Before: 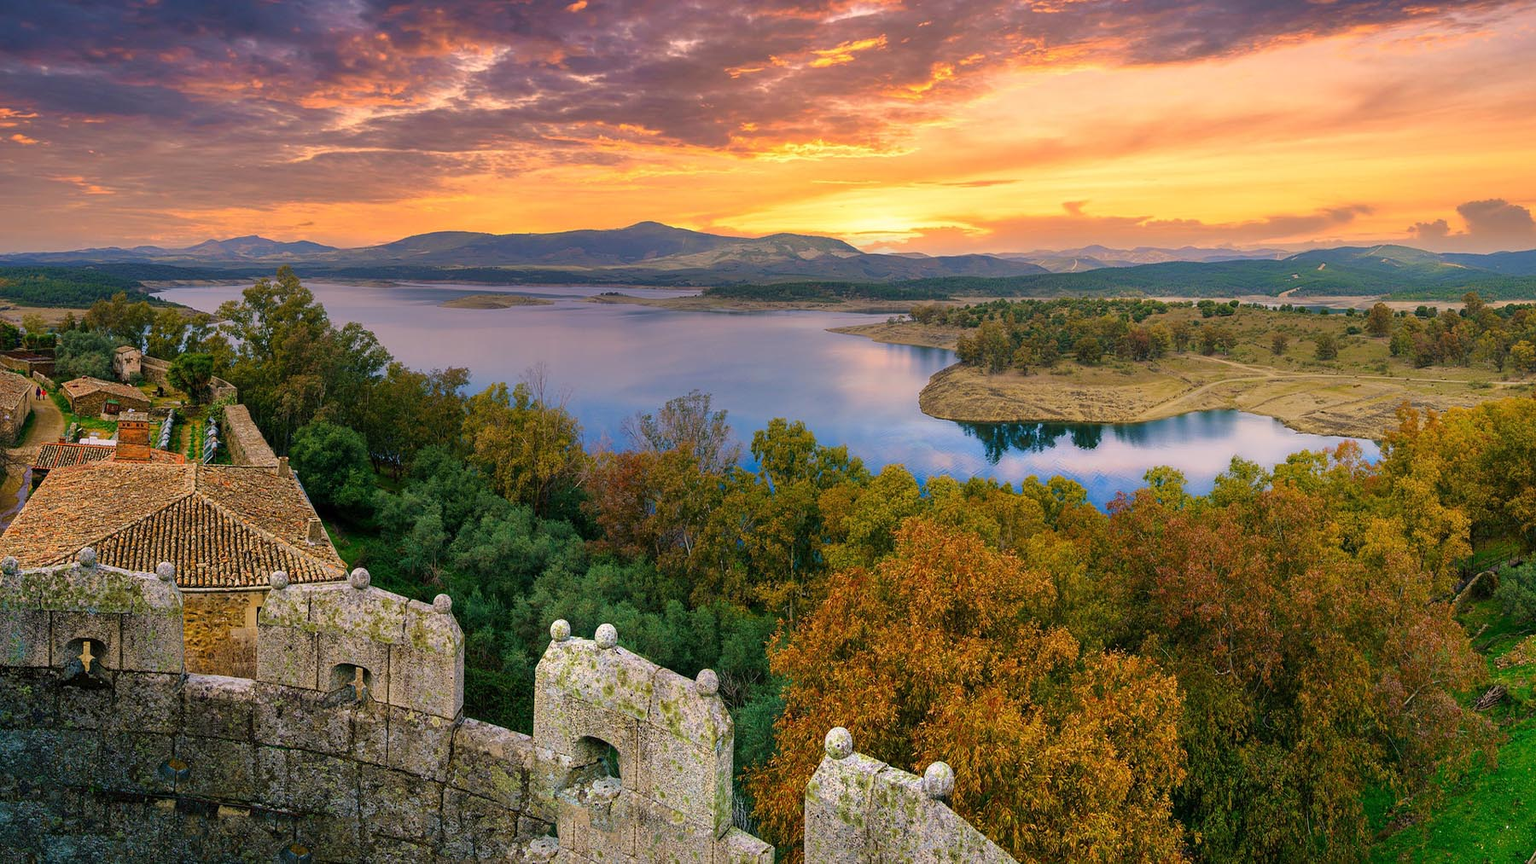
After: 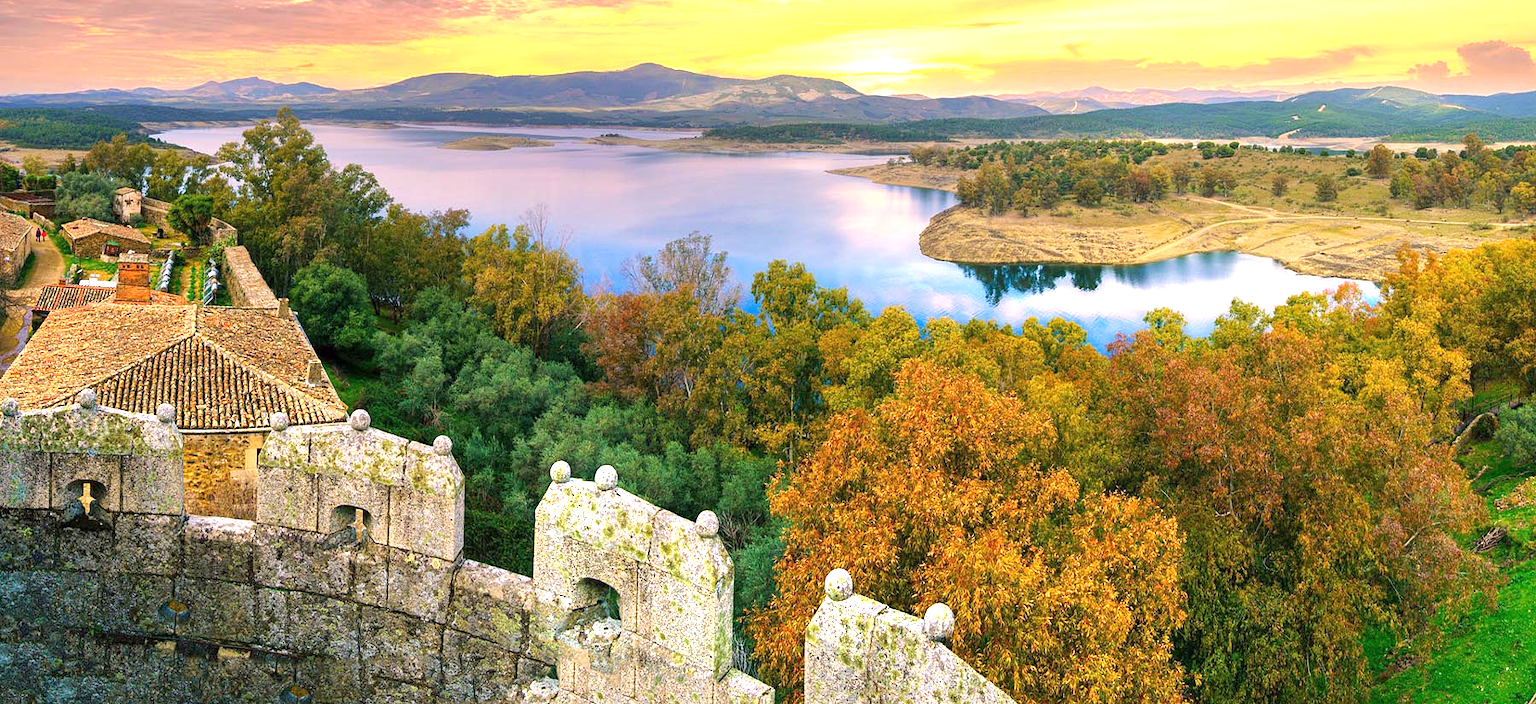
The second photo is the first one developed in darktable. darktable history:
crop and rotate: top 18.404%
exposure: exposure 1.217 EV, compensate exposure bias true, compensate highlight preservation false
